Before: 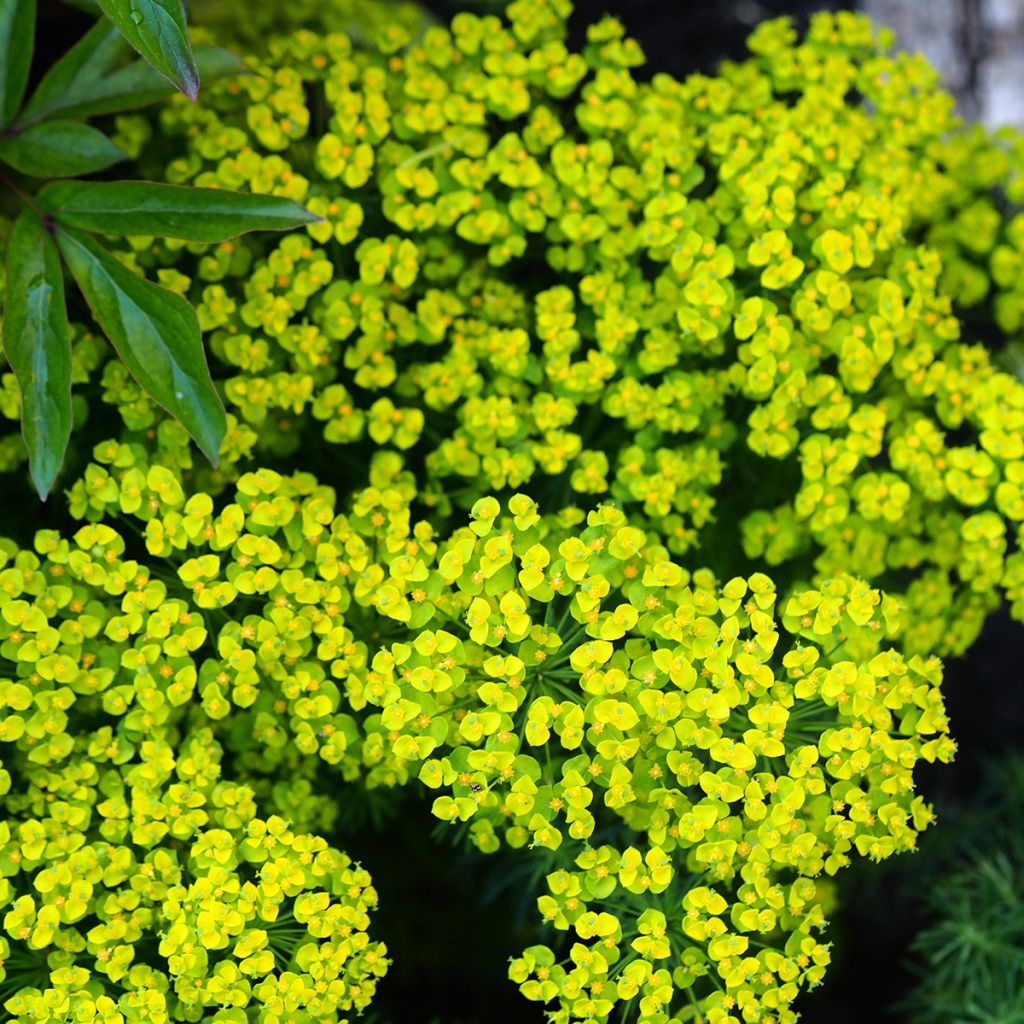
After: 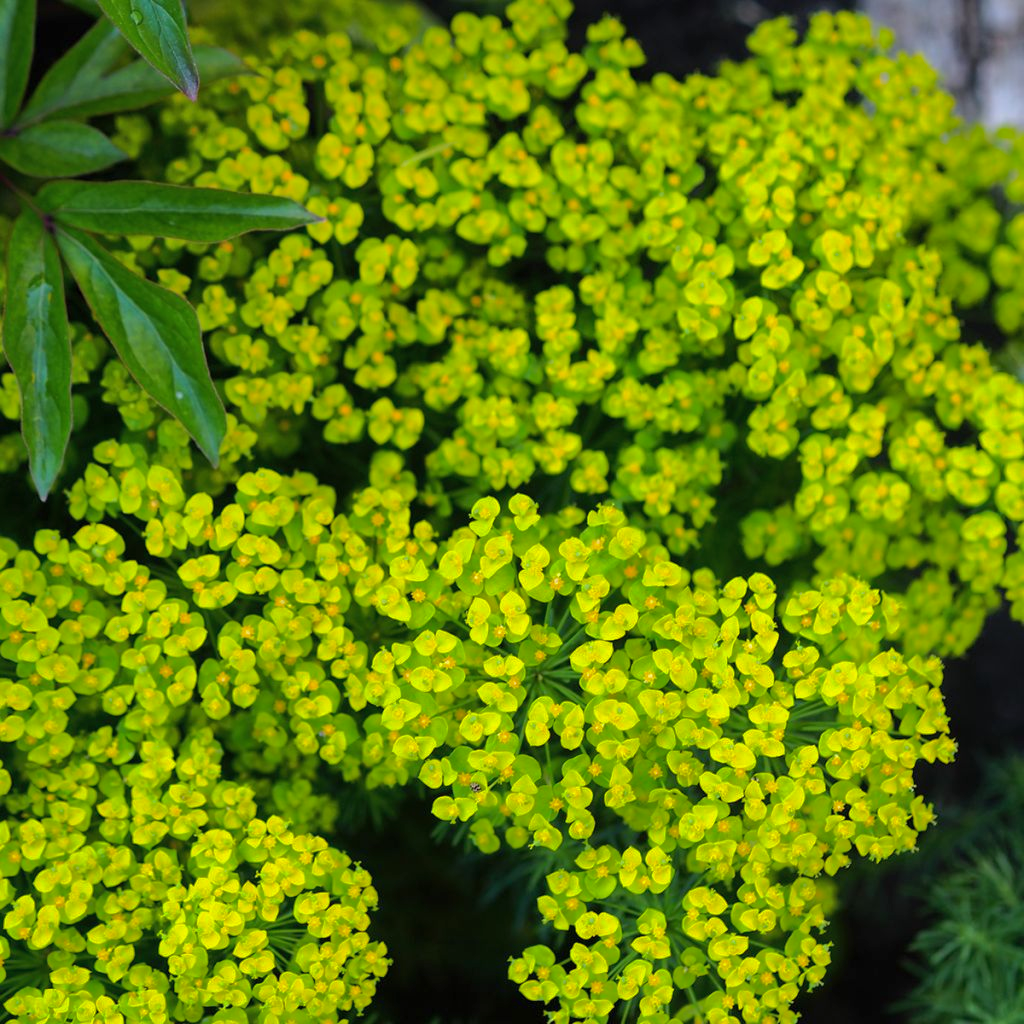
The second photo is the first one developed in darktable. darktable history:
shadows and highlights: shadows 39.4, highlights -59.9
